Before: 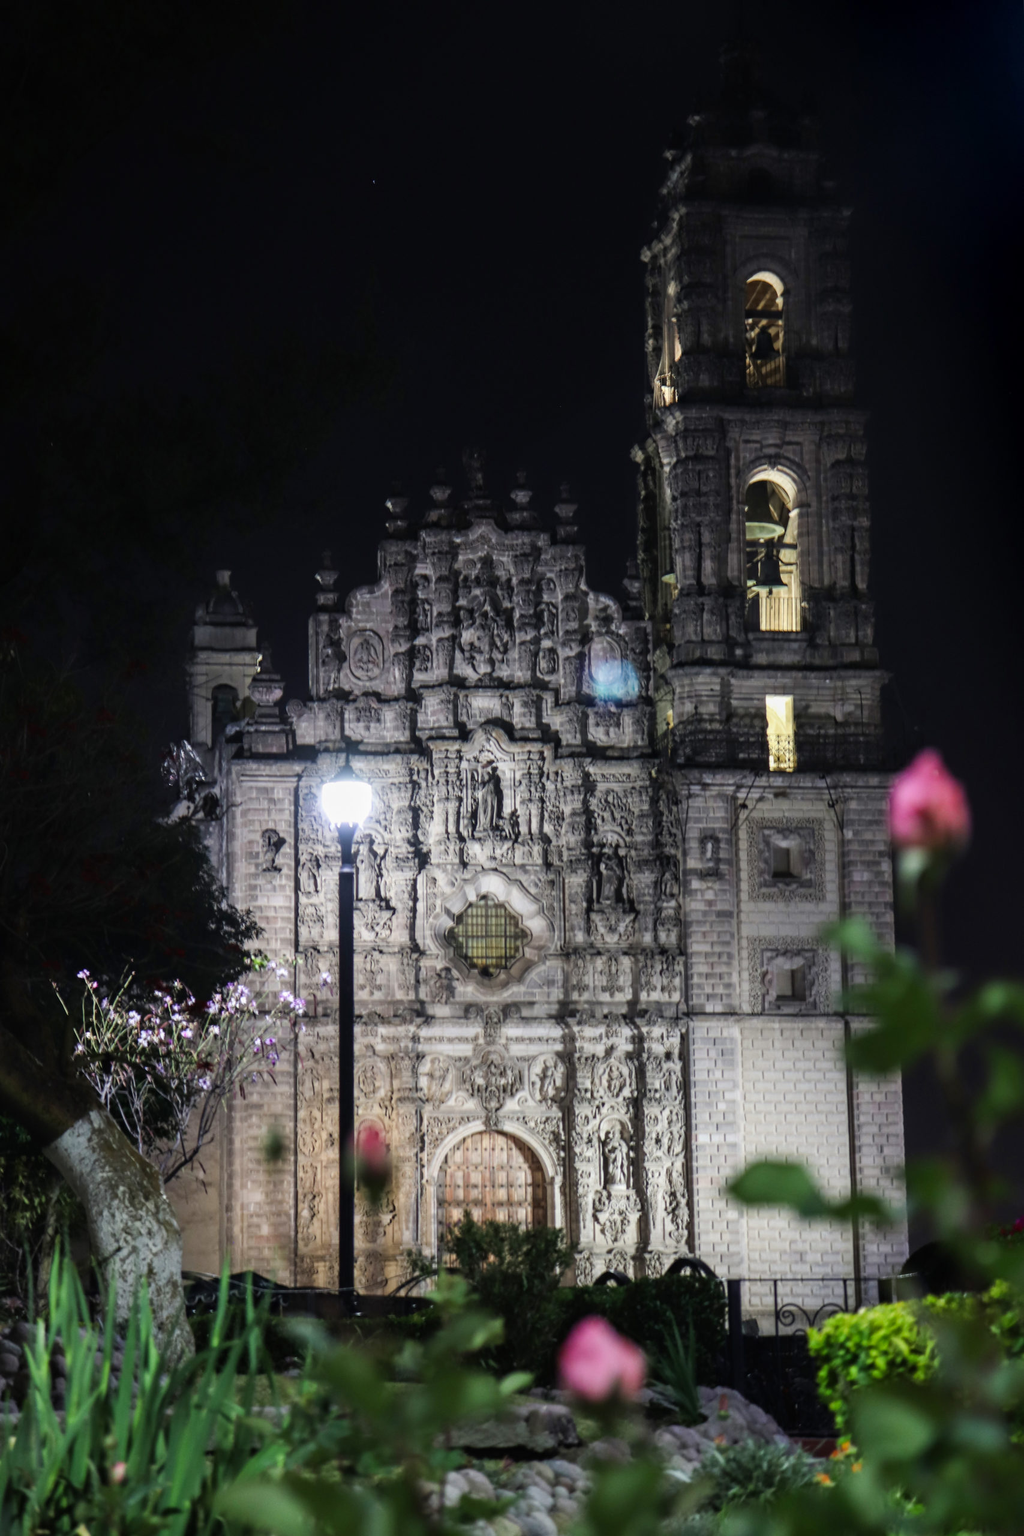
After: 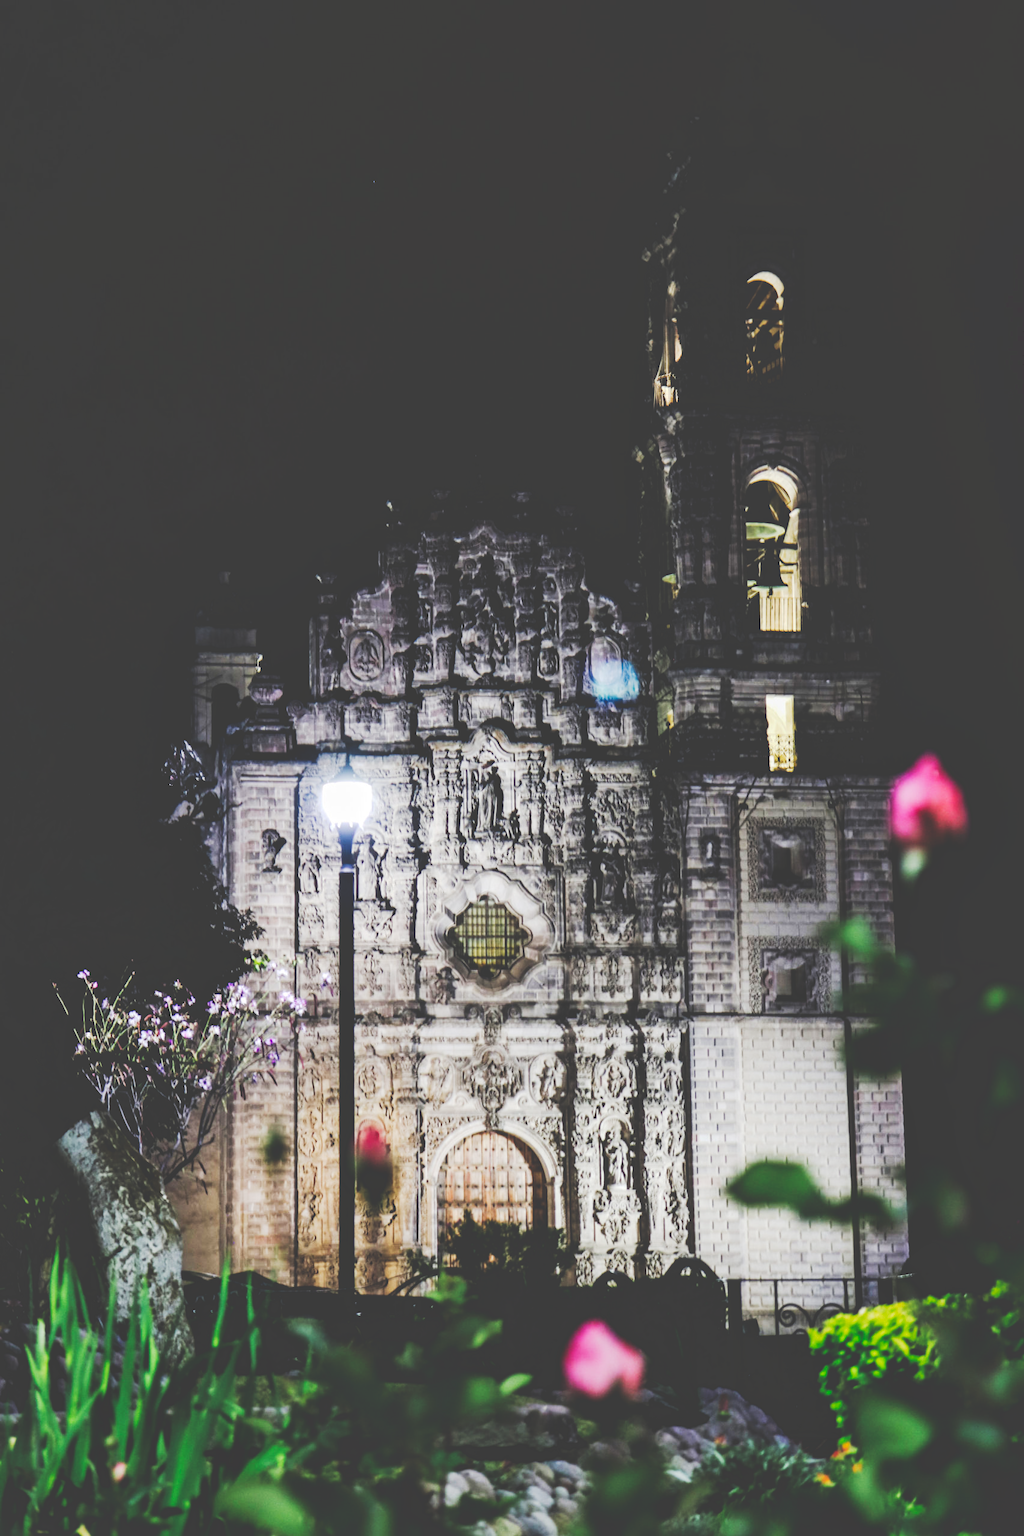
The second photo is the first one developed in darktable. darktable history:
tone curve: curves: ch0 [(0, 0) (0.003, 0.26) (0.011, 0.26) (0.025, 0.26) (0.044, 0.257) (0.069, 0.257) (0.1, 0.257) (0.136, 0.255) (0.177, 0.258) (0.224, 0.272) (0.277, 0.294) (0.335, 0.346) (0.399, 0.422) (0.468, 0.536) (0.543, 0.657) (0.623, 0.757) (0.709, 0.823) (0.801, 0.872) (0.898, 0.92) (1, 1)], preserve colors none
local contrast: mode bilateral grid, contrast 19, coarseness 50, detail 119%, midtone range 0.2
exposure: black level correction 0, compensate highlight preservation false
